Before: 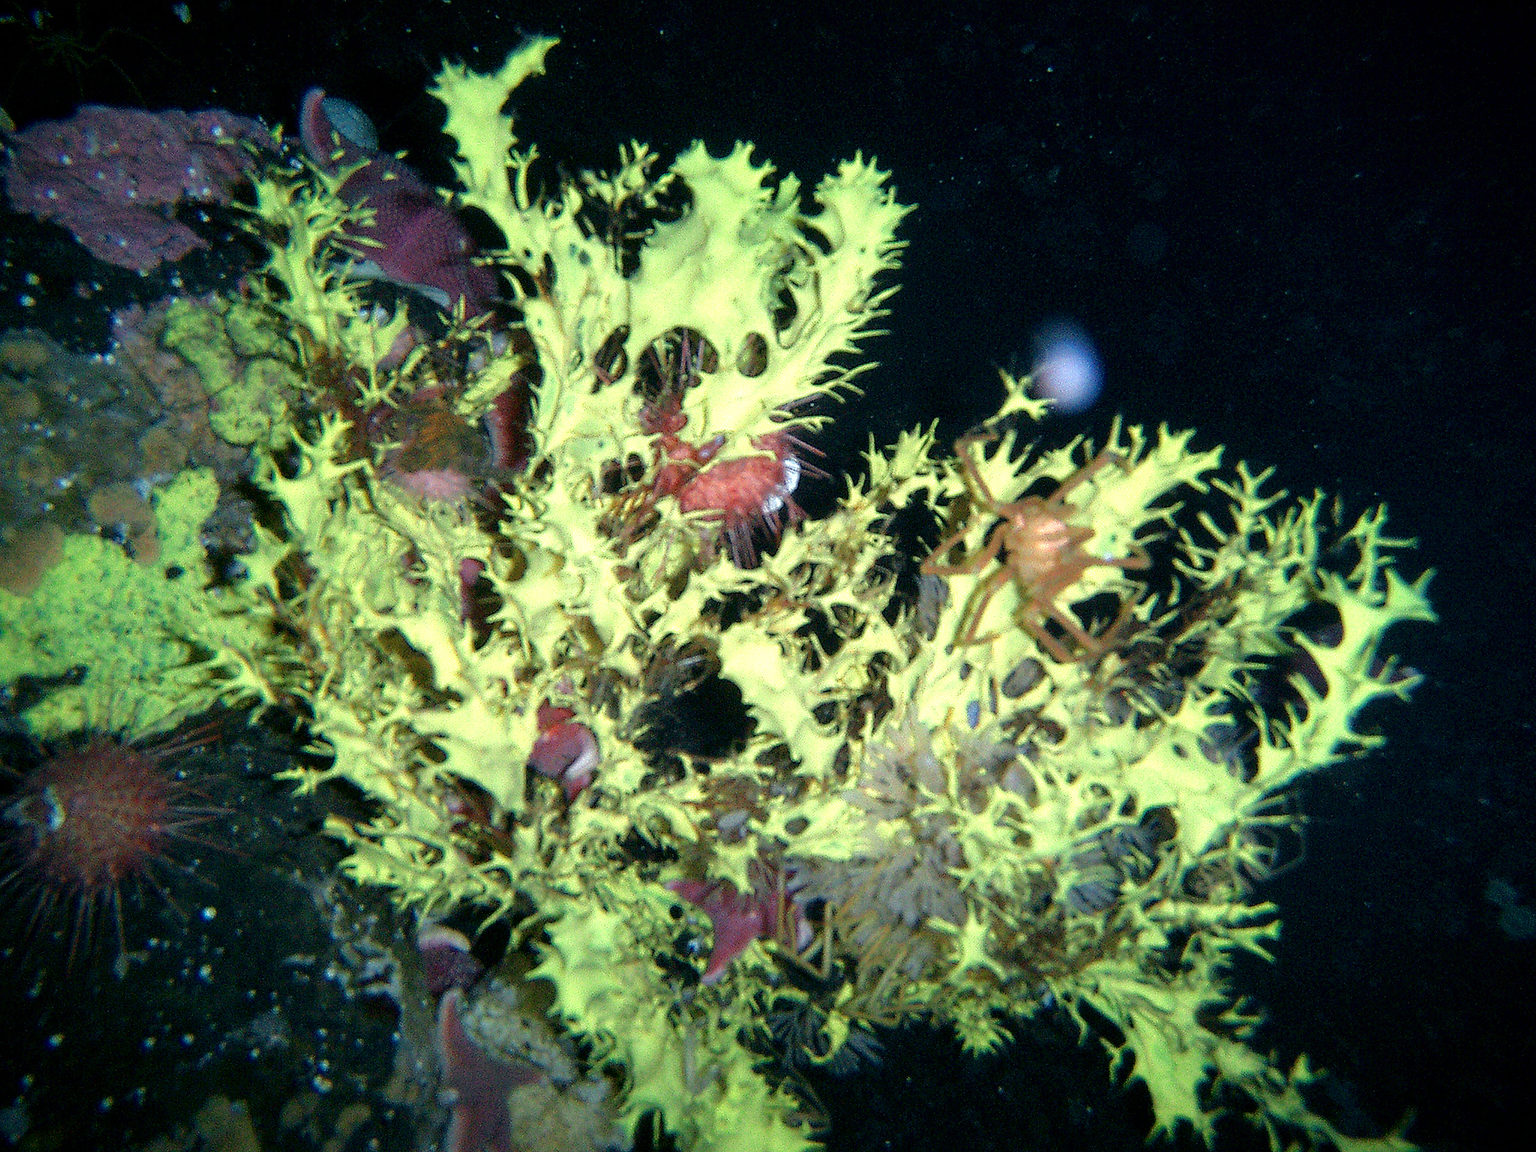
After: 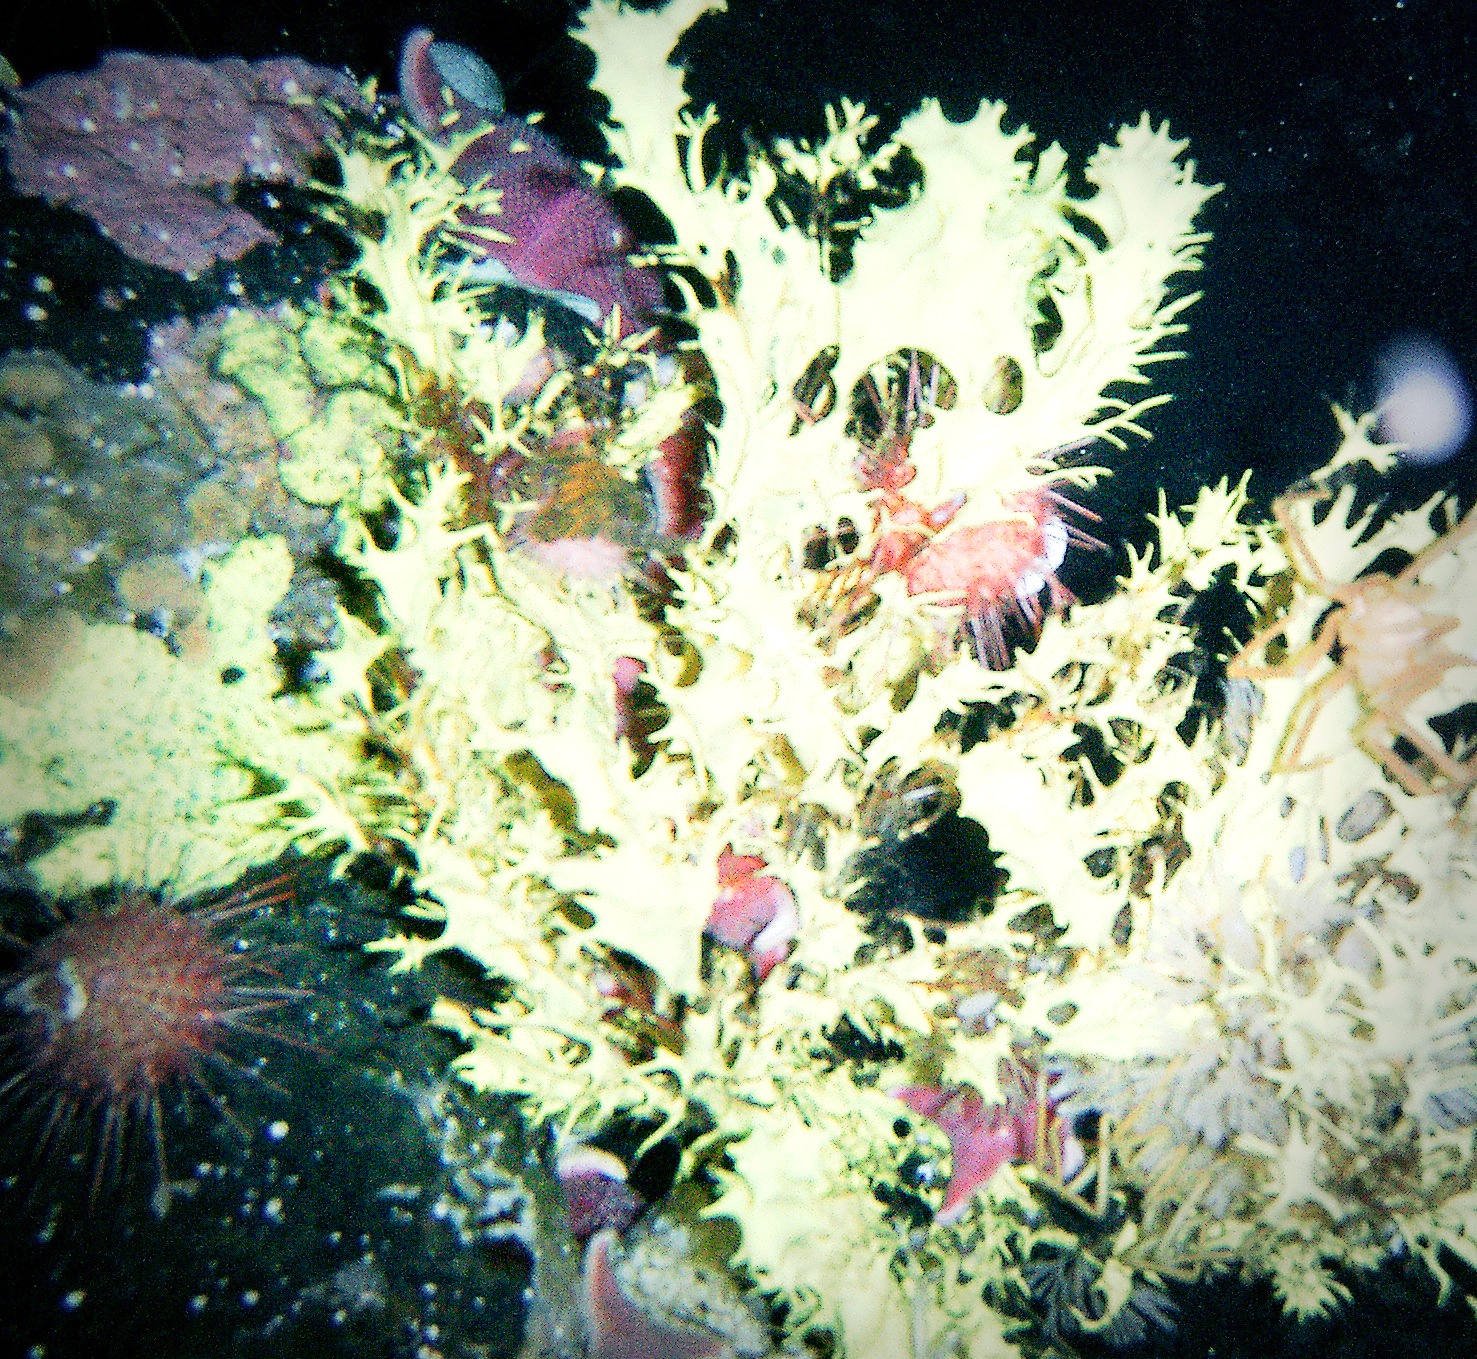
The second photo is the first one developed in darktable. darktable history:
vignetting: fall-off start 68.86%, fall-off radius 30.45%, brightness -0.457, saturation -0.289, width/height ratio 0.99, shape 0.841
tone curve: curves: ch0 [(0, 0) (0.003, 0.003) (0.011, 0.012) (0.025, 0.028) (0.044, 0.049) (0.069, 0.091) (0.1, 0.144) (0.136, 0.21) (0.177, 0.277) (0.224, 0.352) (0.277, 0.433) (0.335, 0.523) (0.399, 0.613) (0.468, 0.702) (0.543, 0.79) (0.623, 0.867) (0.709, 0.916) (0.801, 0.946) (0.898, 0.972) (1, 1)], preserve colors none
exposure: exposure 0.606 EV, compensate highlight preservation false
crop: top 5.776%, right 27.837%, bottom 5.743%
